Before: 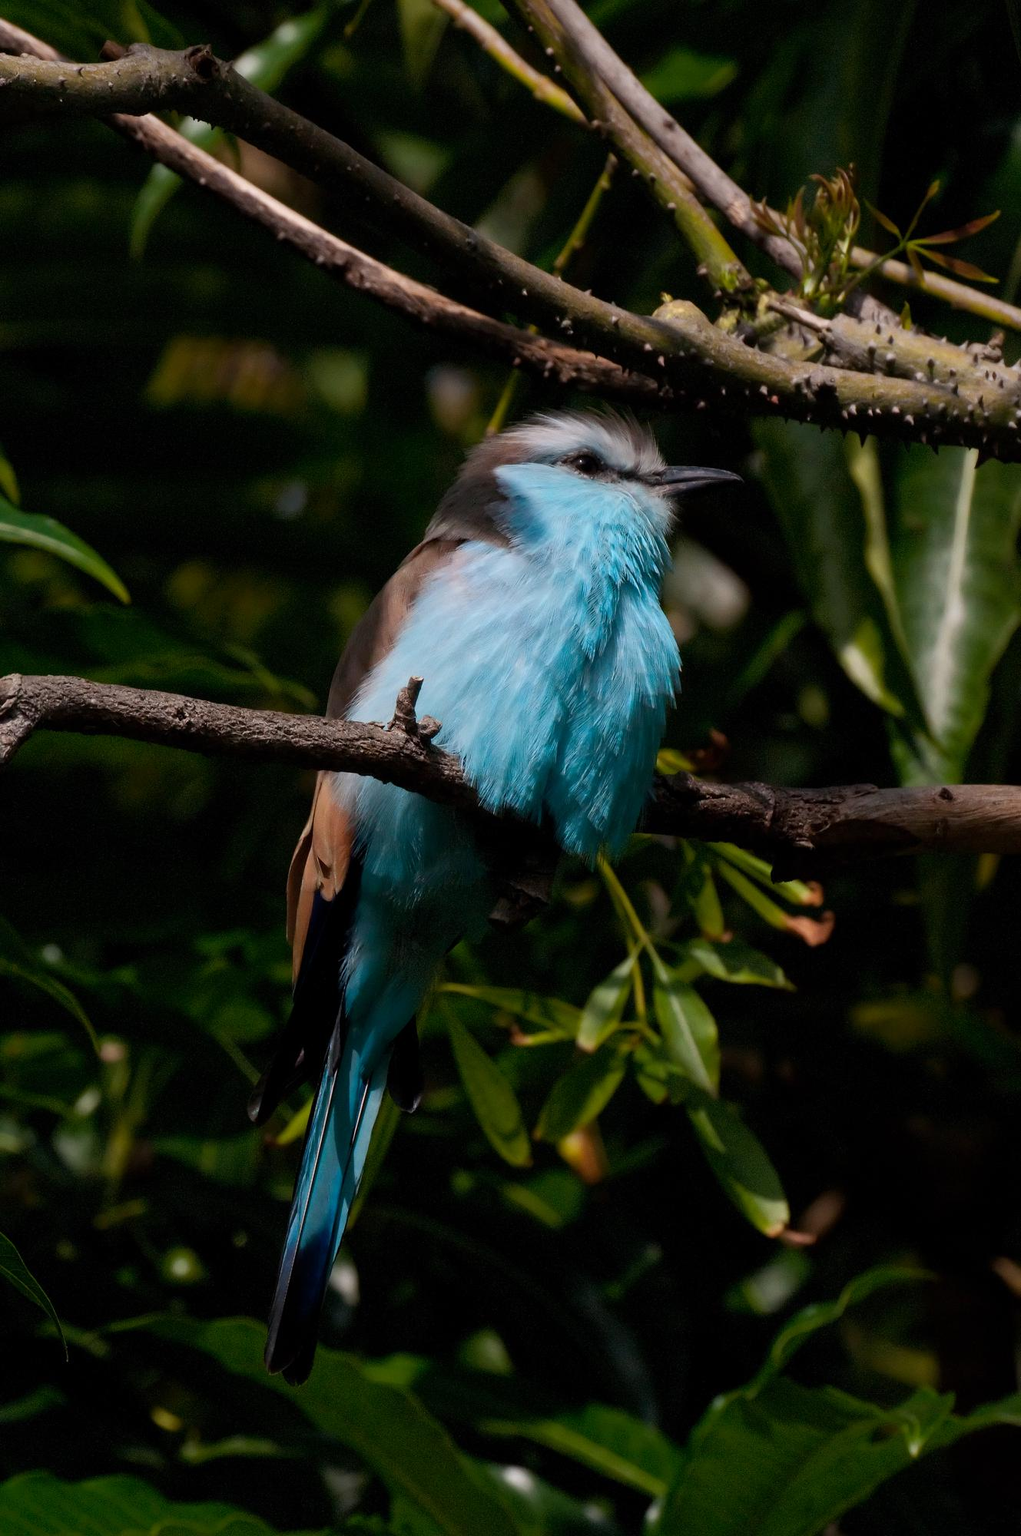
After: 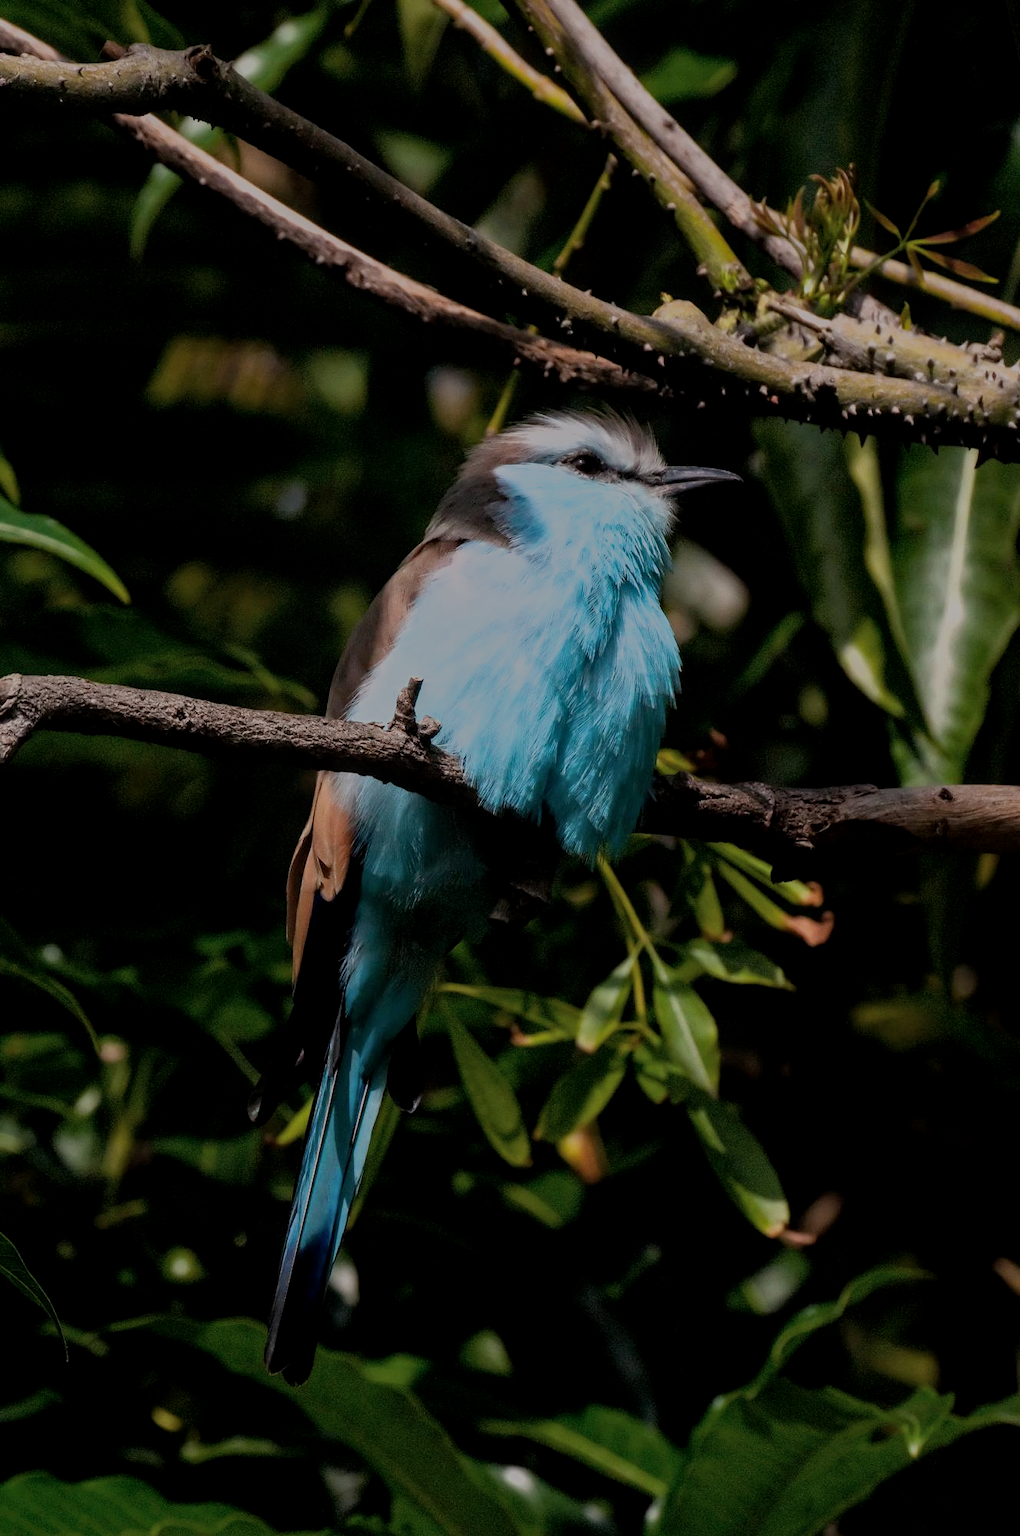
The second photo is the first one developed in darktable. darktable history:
filmic rgb: black relative exposure -13.09 EV, white relative exposure 4.04 EV, target white luminance 85.005%, hardness 6.31, latitude 42.57%, contrast 0.867, shadows ↔ highlights balance 9.23%
local contrast: on, module defaults
